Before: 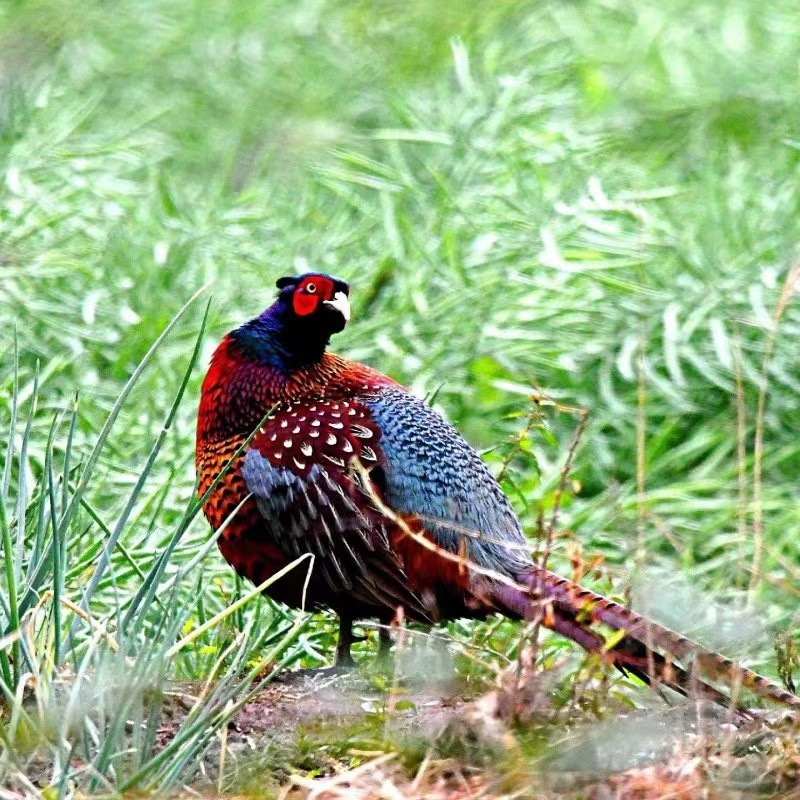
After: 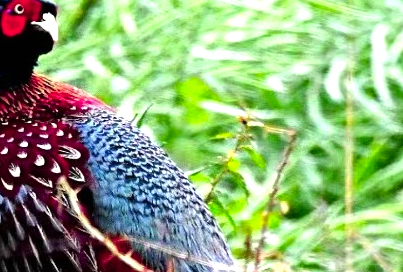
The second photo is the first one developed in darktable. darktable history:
crop: left 36.56%, top 34.911%, right 13.048%, bottom 31.005%
tone equalizer: -8 EV -0.379 EV, -7 EV -0.362 EV, -6 EV -0.345 EV, -5 EV -0.218 EV, -3 EV 0.248 EV, -2 EV 0.315 EV, -1 EV 0.396 EV, +0 EV 0.447 EV, mask exposure compensation -0.5 EV
color calibration: output R [0.946, 0.065, -0.013, 0], output G [-0.246, 1.264, -0.017, 0], output B [0.046, -0.098, 1.05, 0], illuminant same as pipeline (D50), adaptation none (bypass), x 0.333, y 0.333, temperature 5009.6 K, saturation algorithm version 1 (2020)
